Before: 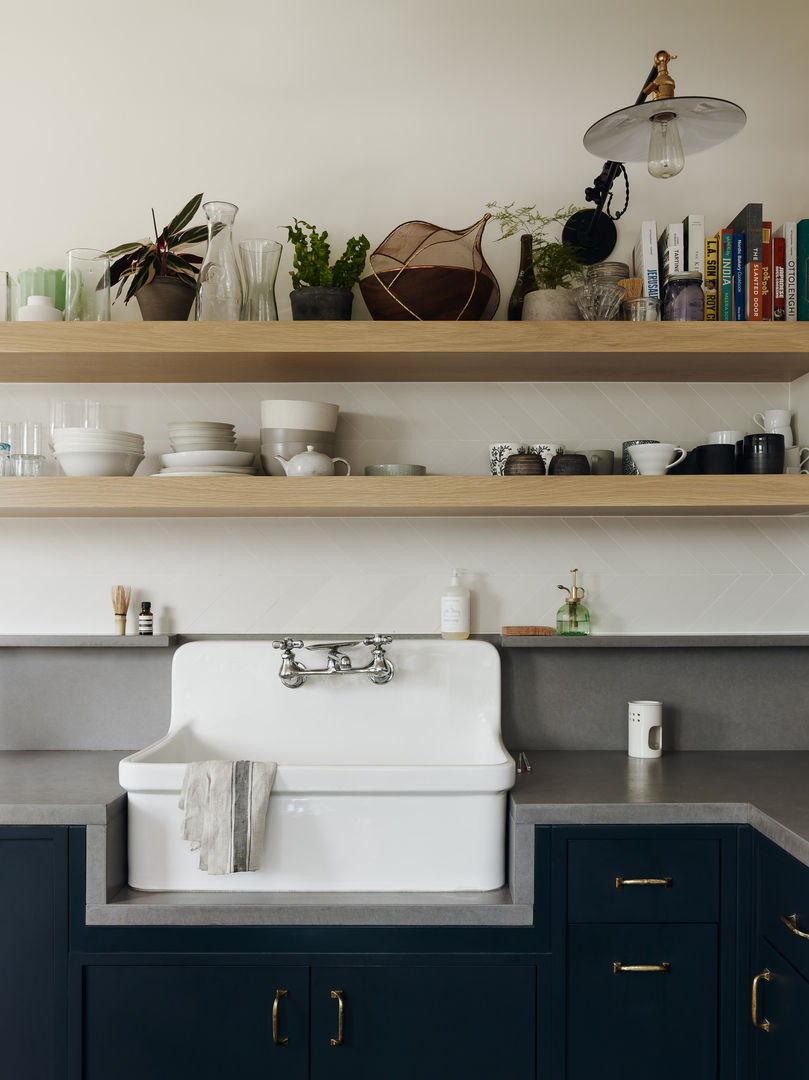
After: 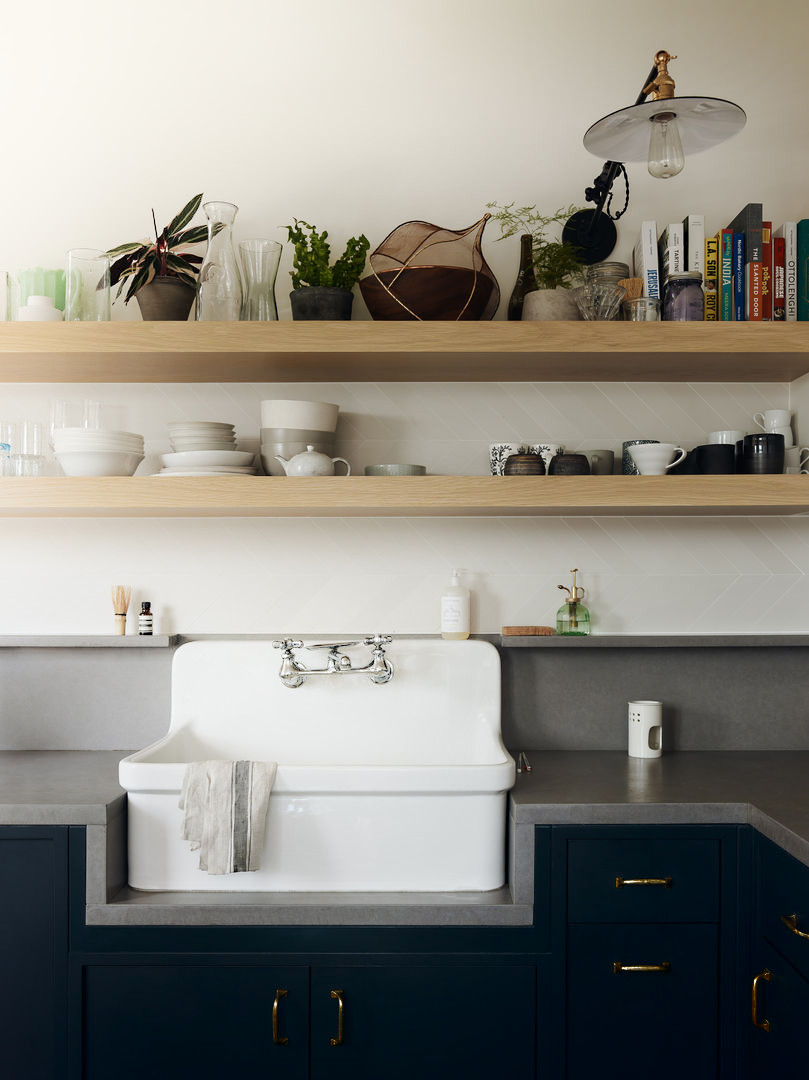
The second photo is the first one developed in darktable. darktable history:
sharpen: radius 5.325, amount 0.312, threshold 26.433
shadows and highlights: shadows -54.3, highlights 86.09, soften with gaussian
